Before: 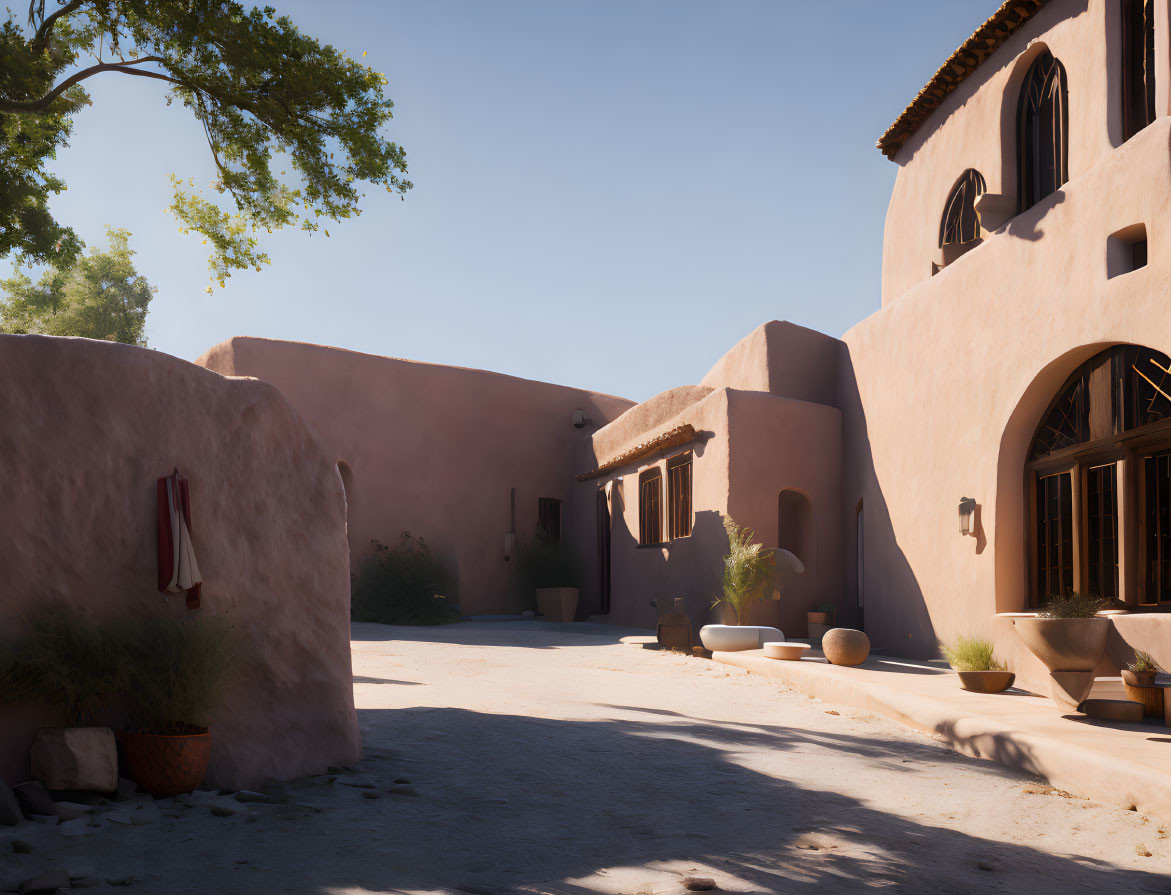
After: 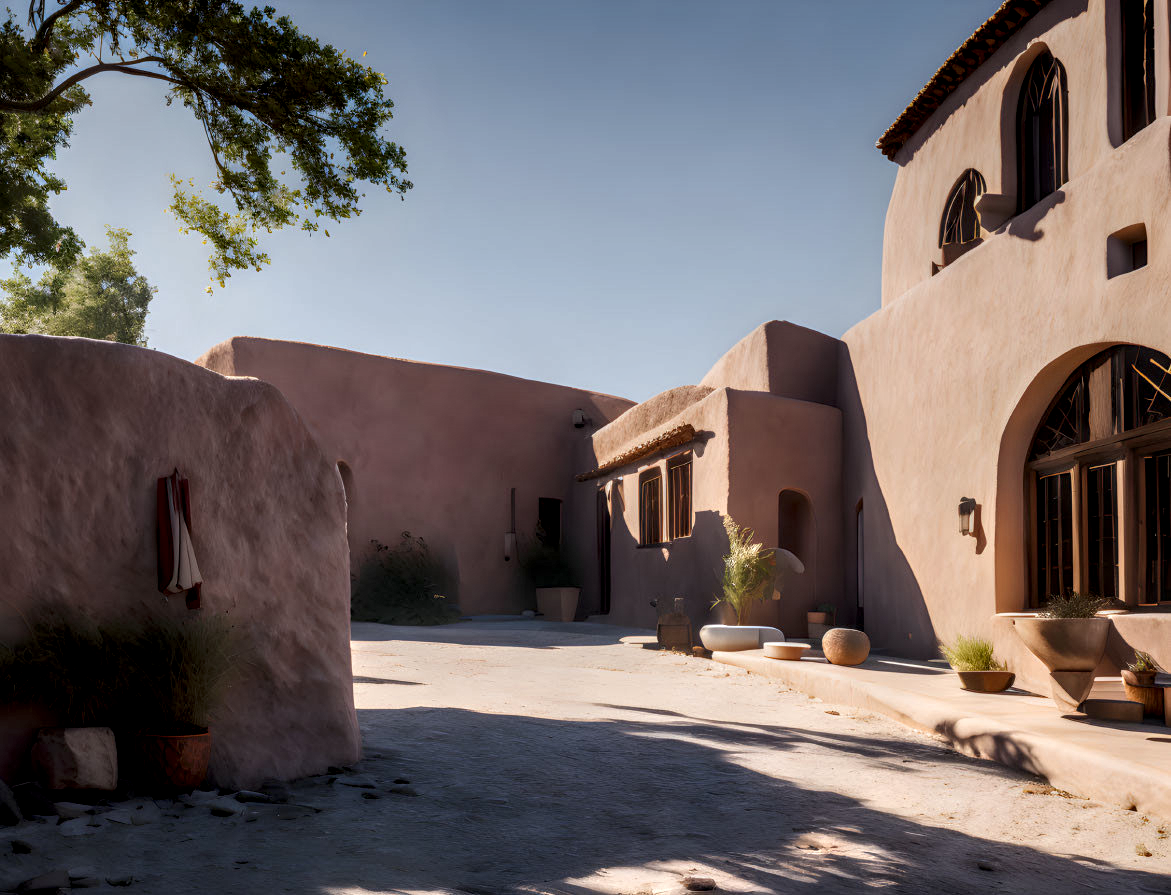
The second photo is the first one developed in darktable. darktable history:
local contrast: highlights 0%, shadows 0%, detail 182%
graduated density: on, module defaults
color contrast: green-magenta contrast 1.1, blue-yellow contrast 1.1, unbound 0
